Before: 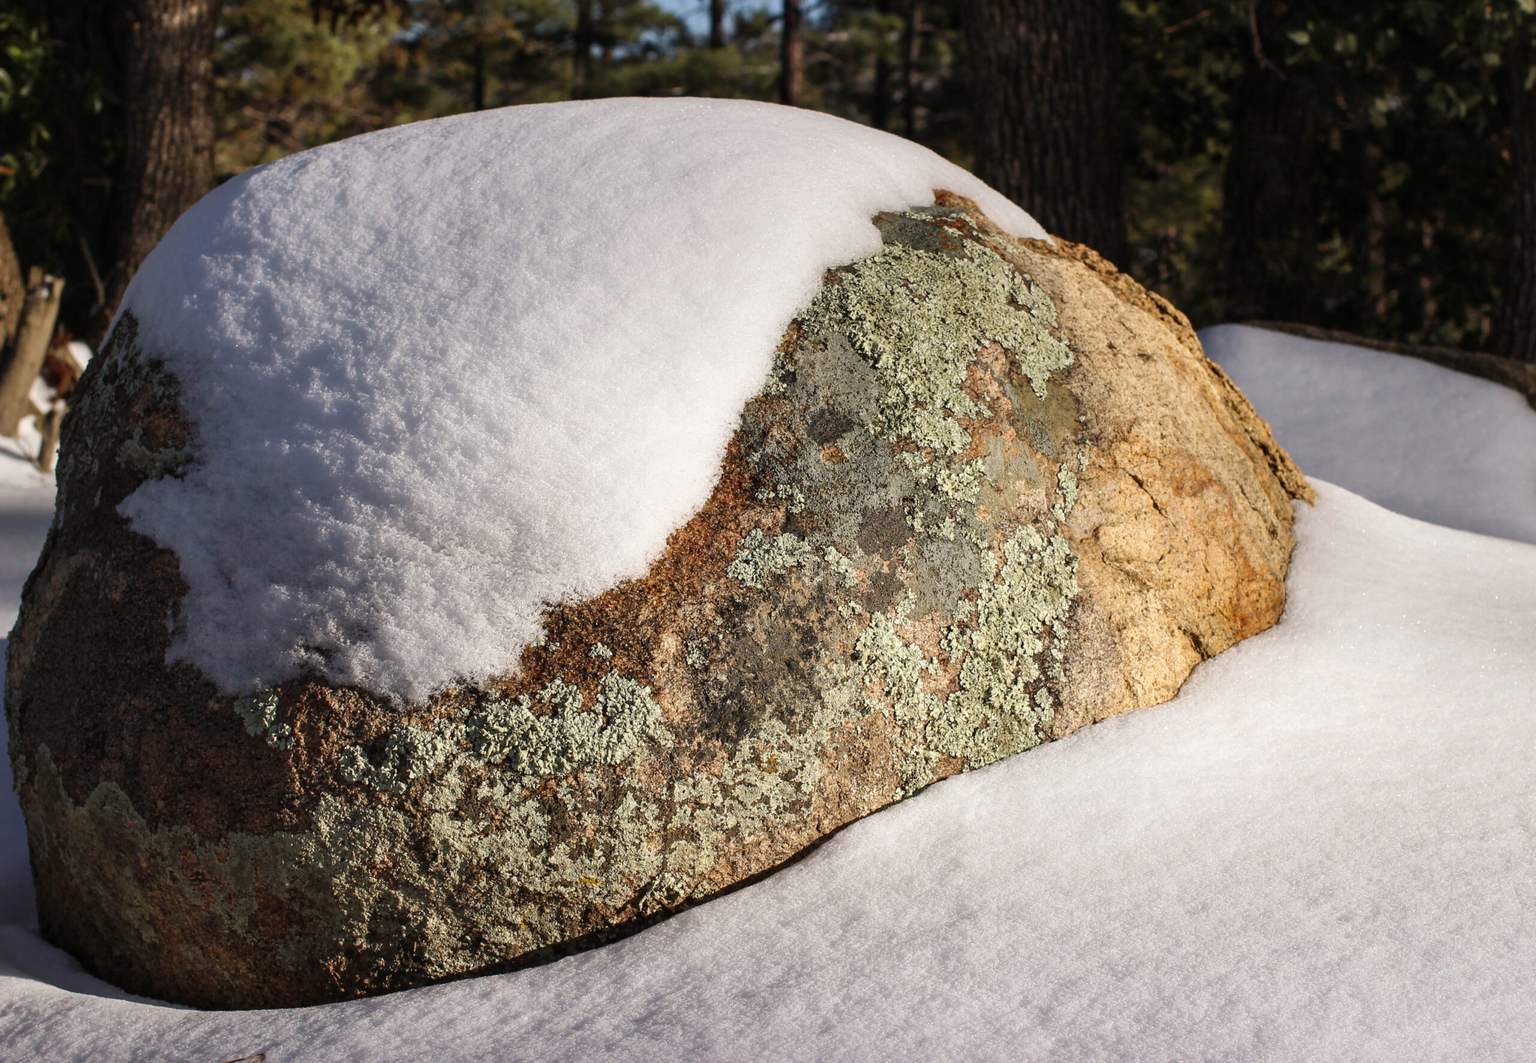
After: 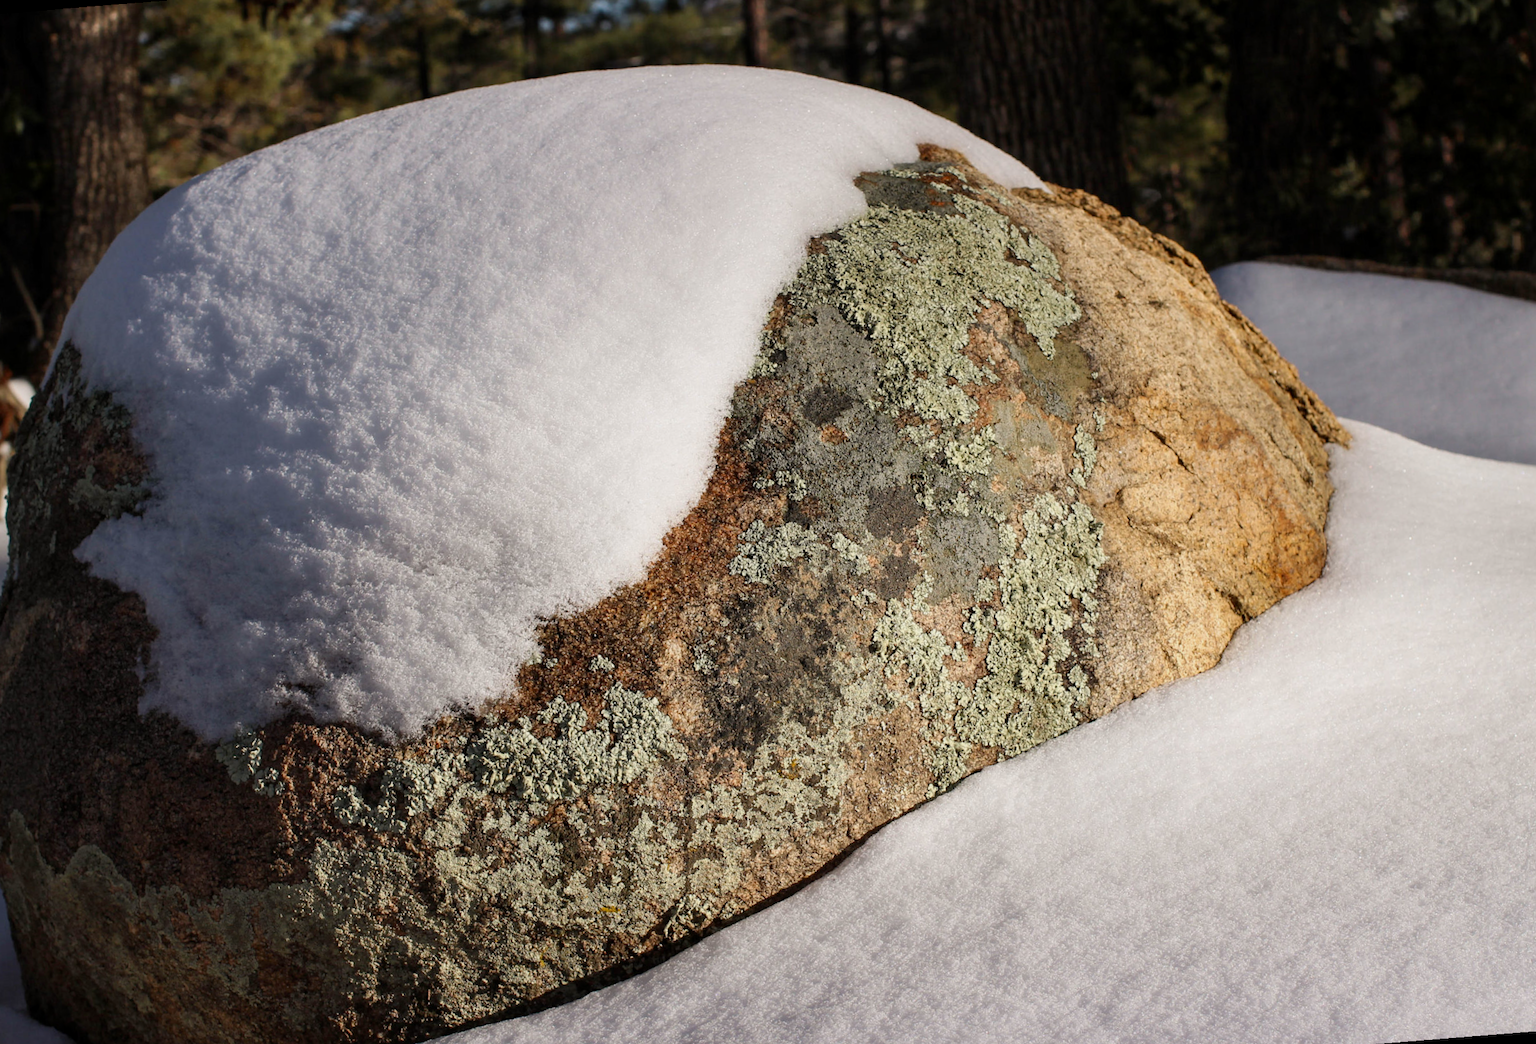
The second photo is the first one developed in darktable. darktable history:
rotate and perspective: rotation -4.57°, crop left 0.054, crop right 0.944, crop top 0.087, crop bottom 0.914
exposure: black level correction 0.001, exposure -0.2 EV, compensate highlight preservation false
